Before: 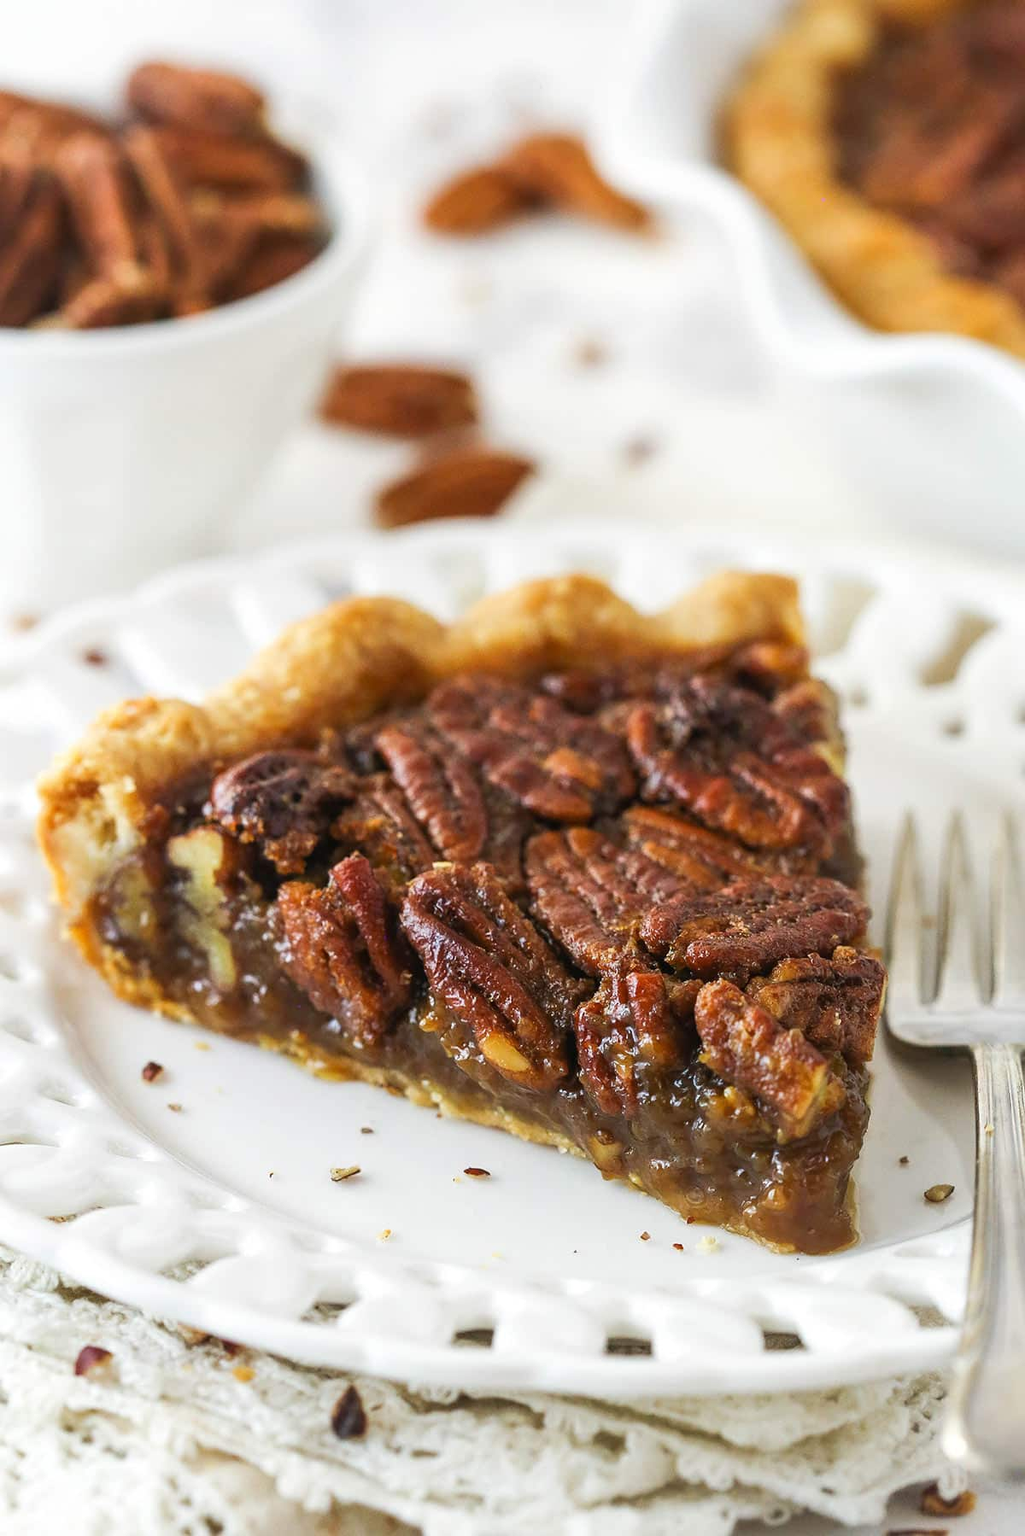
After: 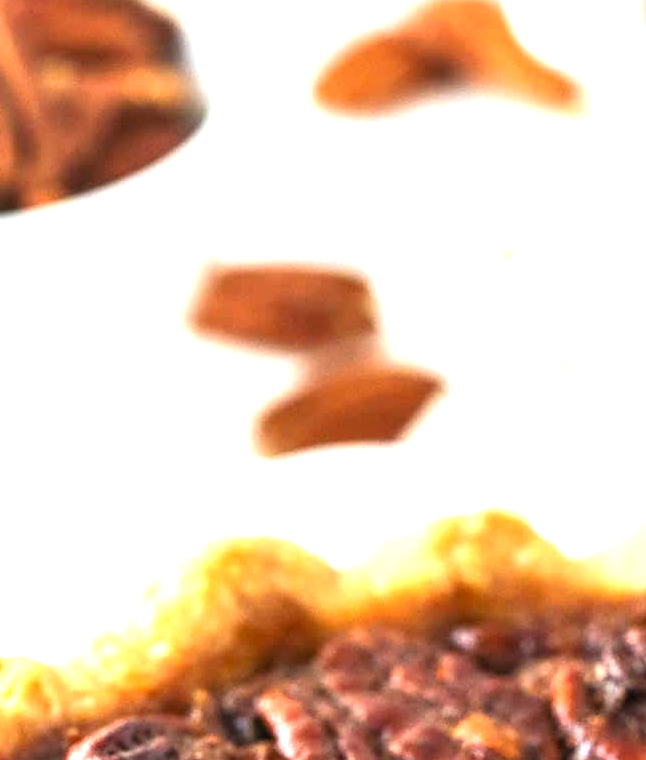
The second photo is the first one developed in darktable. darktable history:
crop: left 15.306%, top 9.065%, right 30.789%, bottom 48.638%
exposure: black level correction 0.001, exposure 1.129 EV, compensate exposure bias true, compensate highlight preservation false
color balance: gamma [0.9, 0.988, 0.975, 1.025], gain [1.05, 1, 1, 1]
